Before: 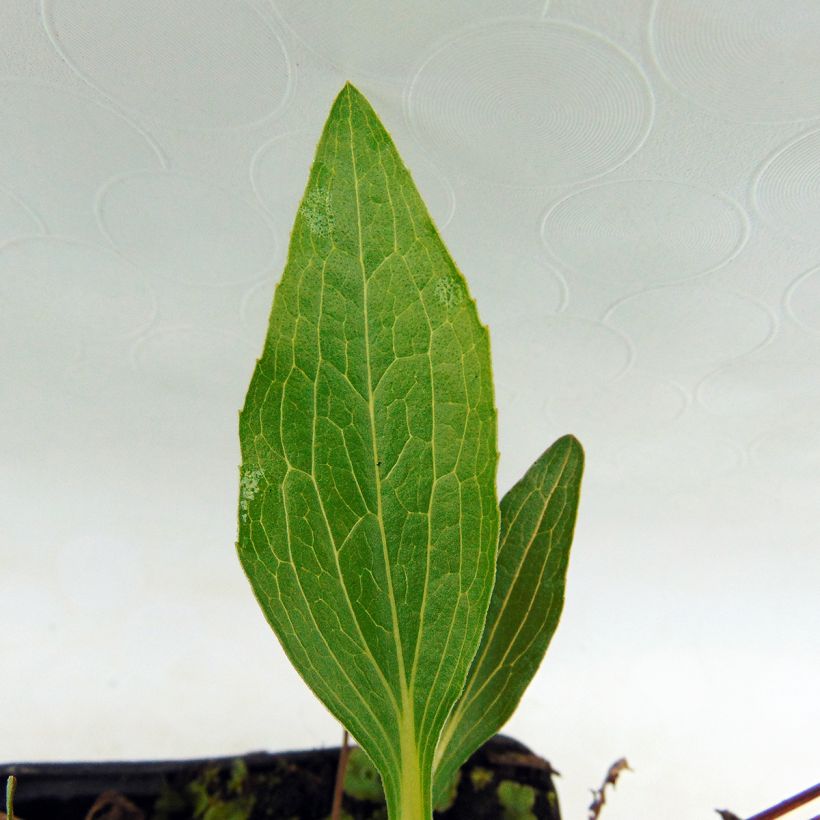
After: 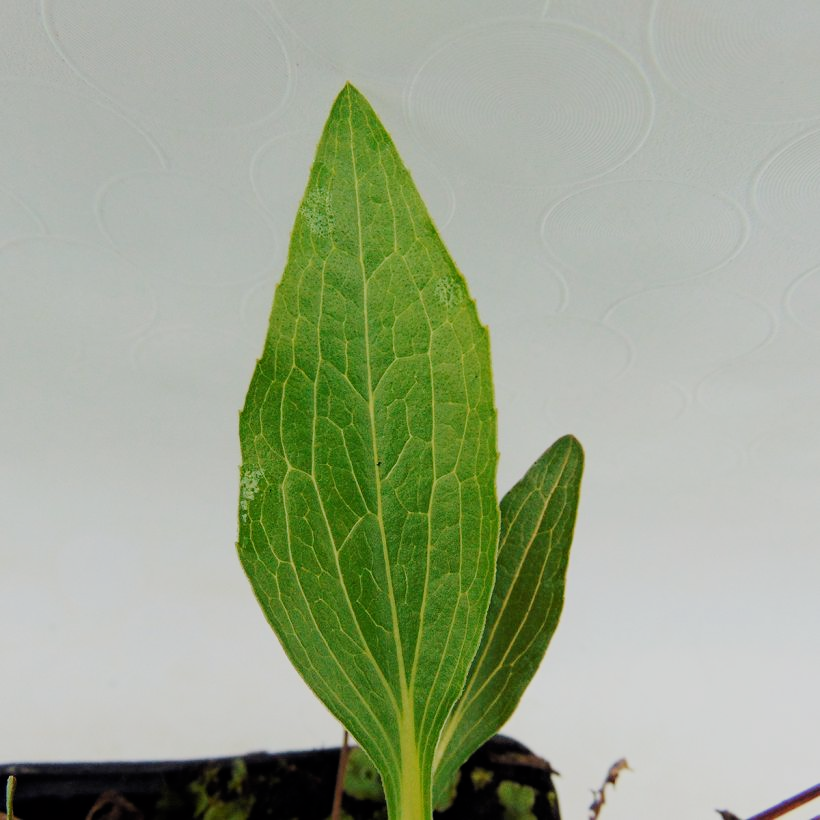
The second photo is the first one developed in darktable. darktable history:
filmic rgb: black relative exposure -7.65 EV, white relative exposure 4.56 EV, threshold 3.05 EV, hardness 3.61, enable highlight reconstruction true
